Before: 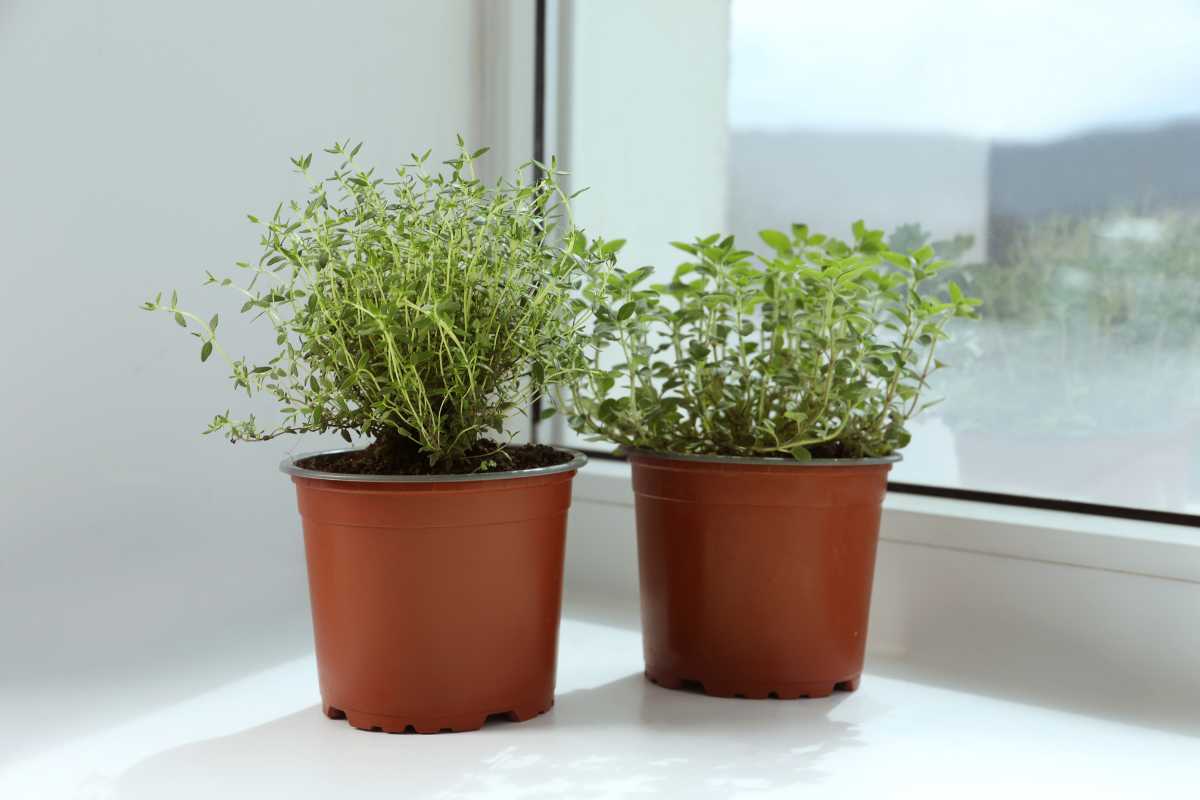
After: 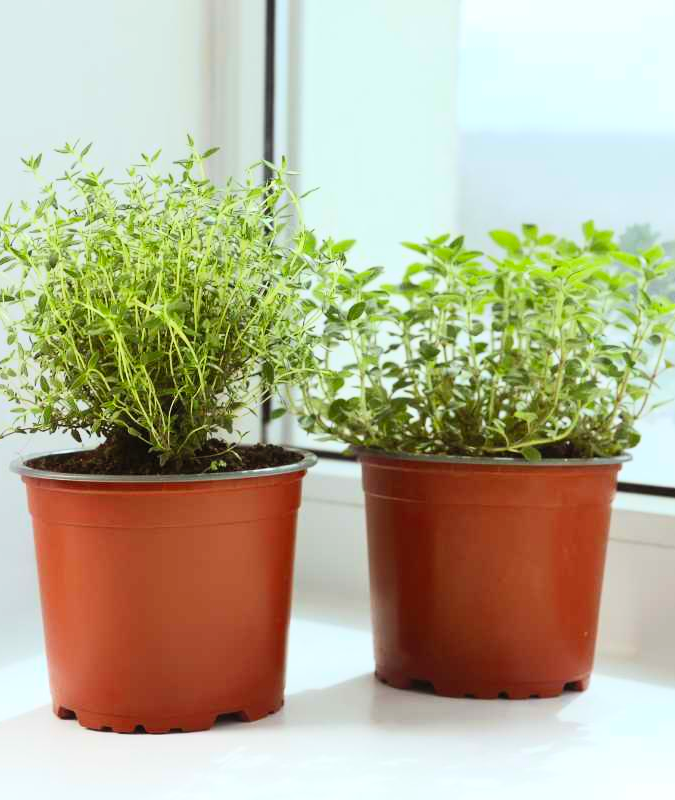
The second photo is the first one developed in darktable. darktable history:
crop and rotate: left 22.516%, right 21.234%
contrast brightness saturation: contrast 0.24, brightness 0.26, saturation 0.39
